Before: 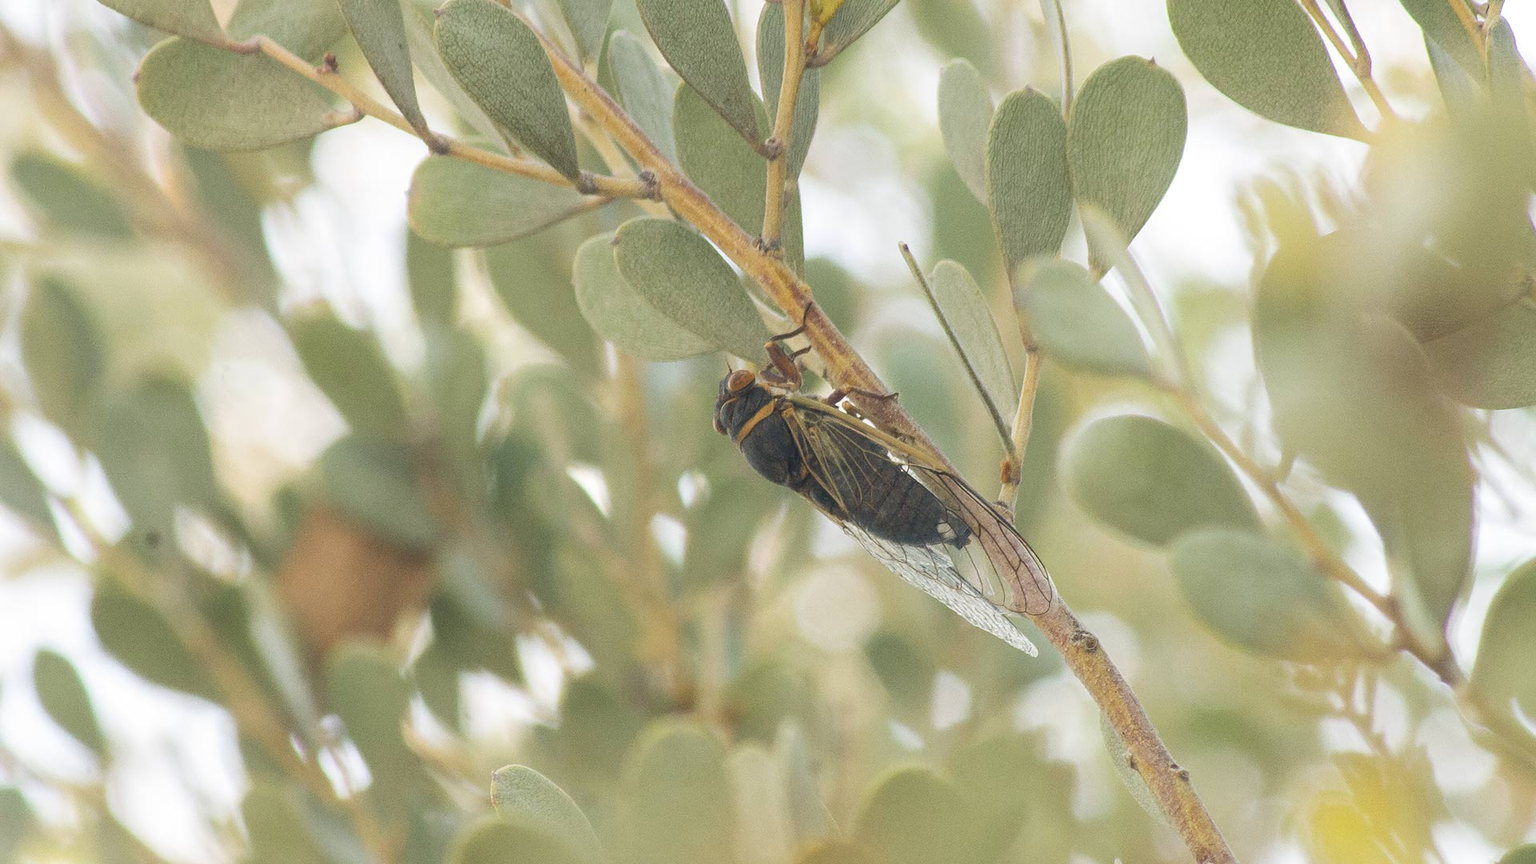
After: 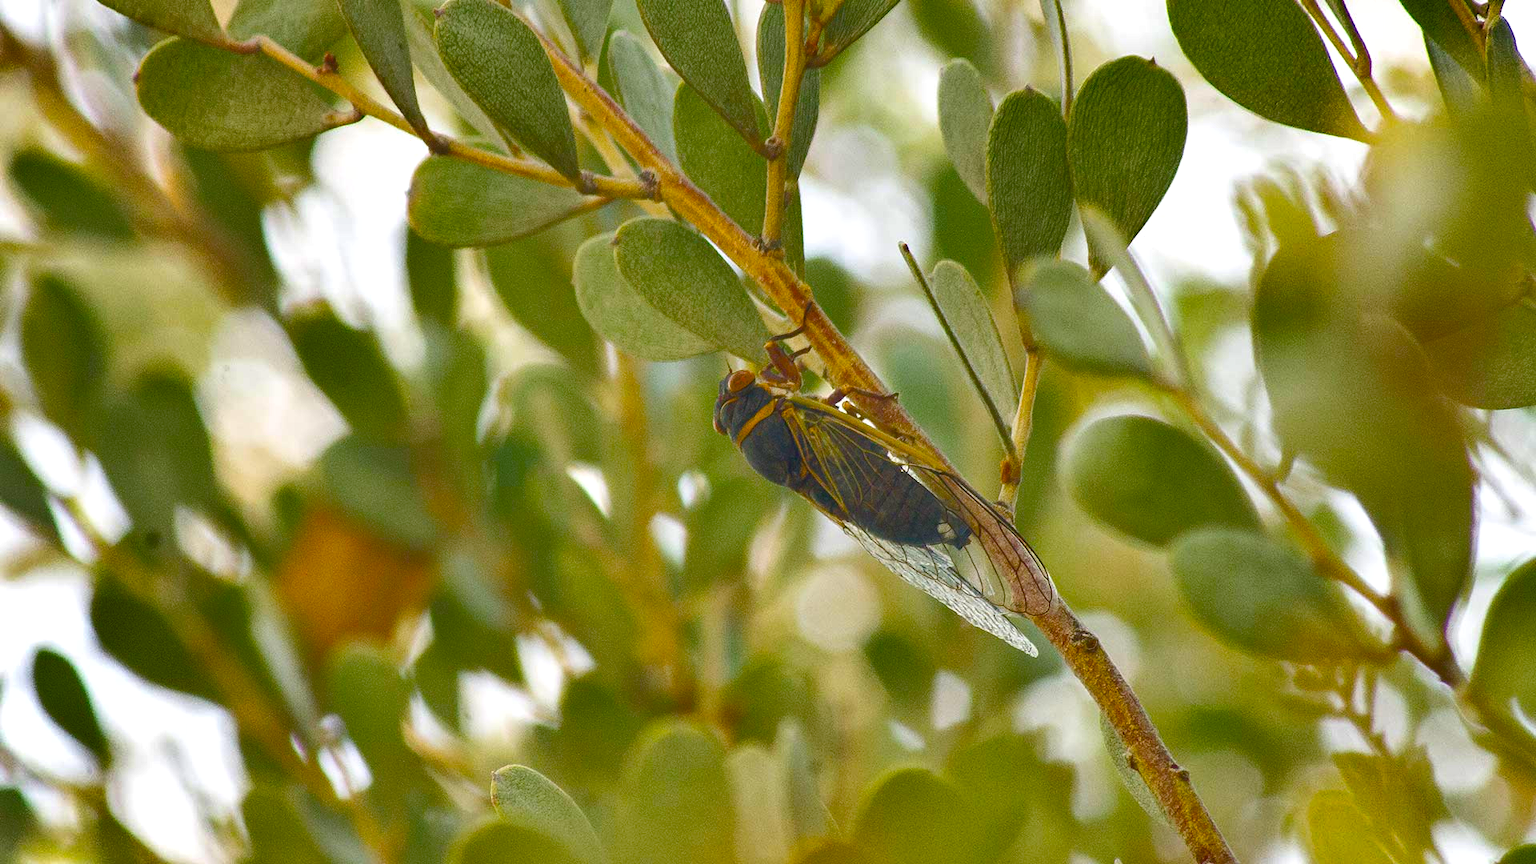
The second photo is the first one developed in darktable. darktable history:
color balance rgb: linear chroma grading › shadows 10%, linear chroma grading › highlights 10%, linear chroma grading › global chroma 15%, linear chroma grading › mid-tones 15%, perceptual saturation grading › global saturation 40%, perceptual saturation grading › highlights -25%, perceptual saturation grading › mid-tones 35%, perceptual saturation grading › shadows 35%, perceptual brilliance grading › global brilliance 11.29%, global vibrance 11.29%
shadows and highlights: shadows 80.73, white point adjustment -9.07, highlights -61.46, soften with gaussian
